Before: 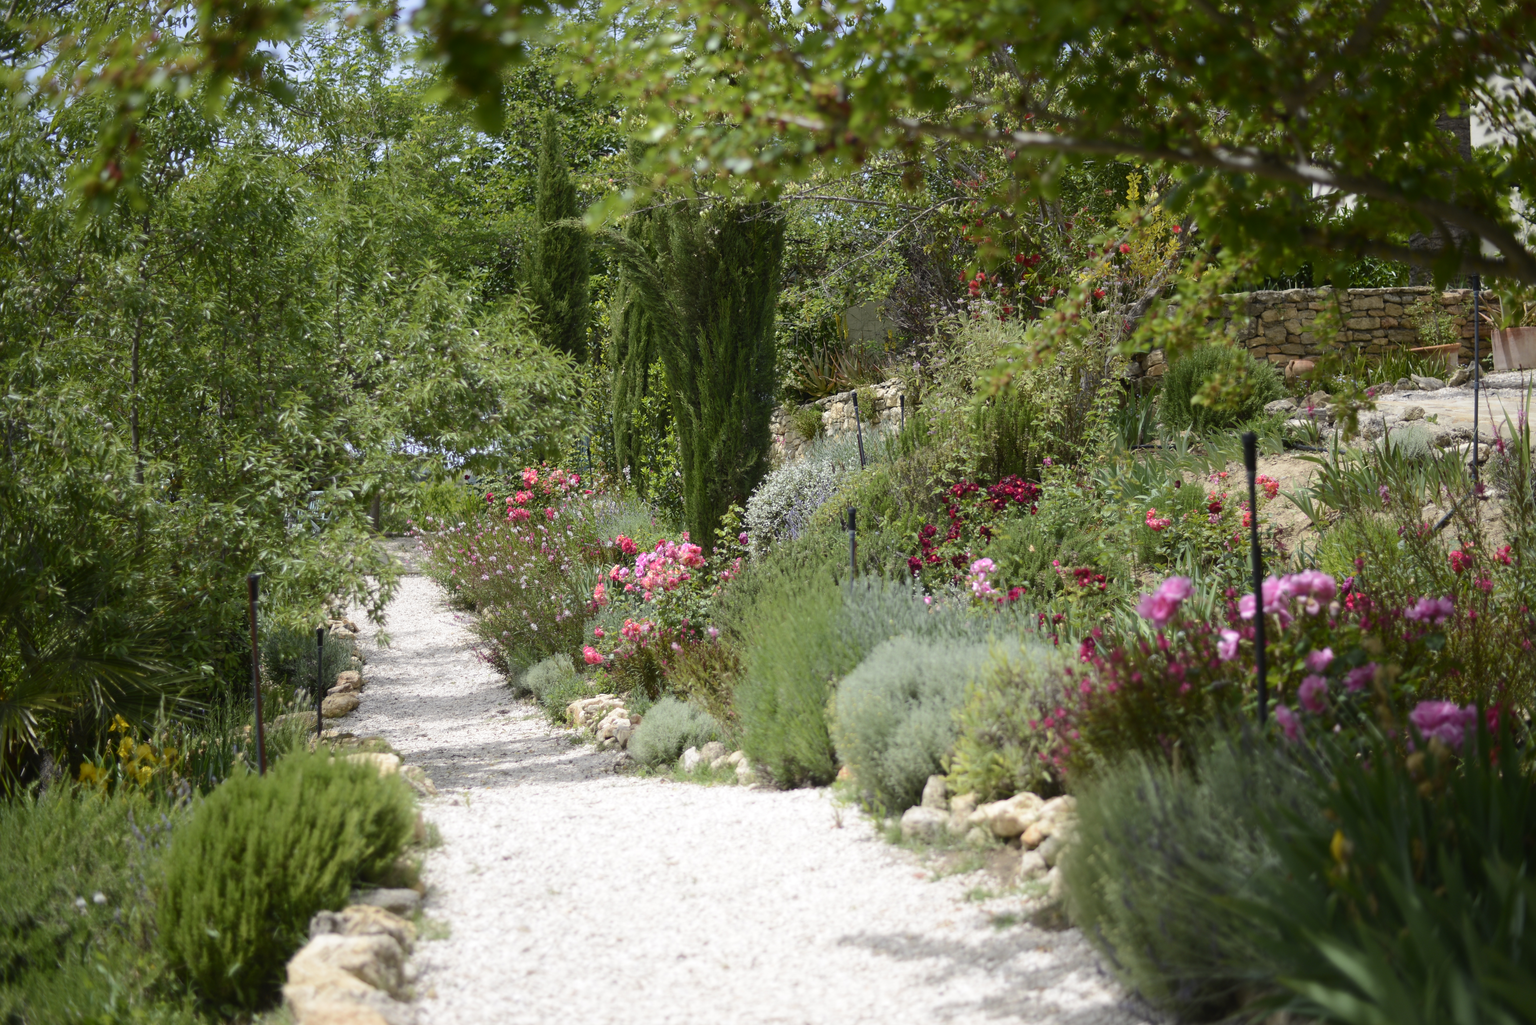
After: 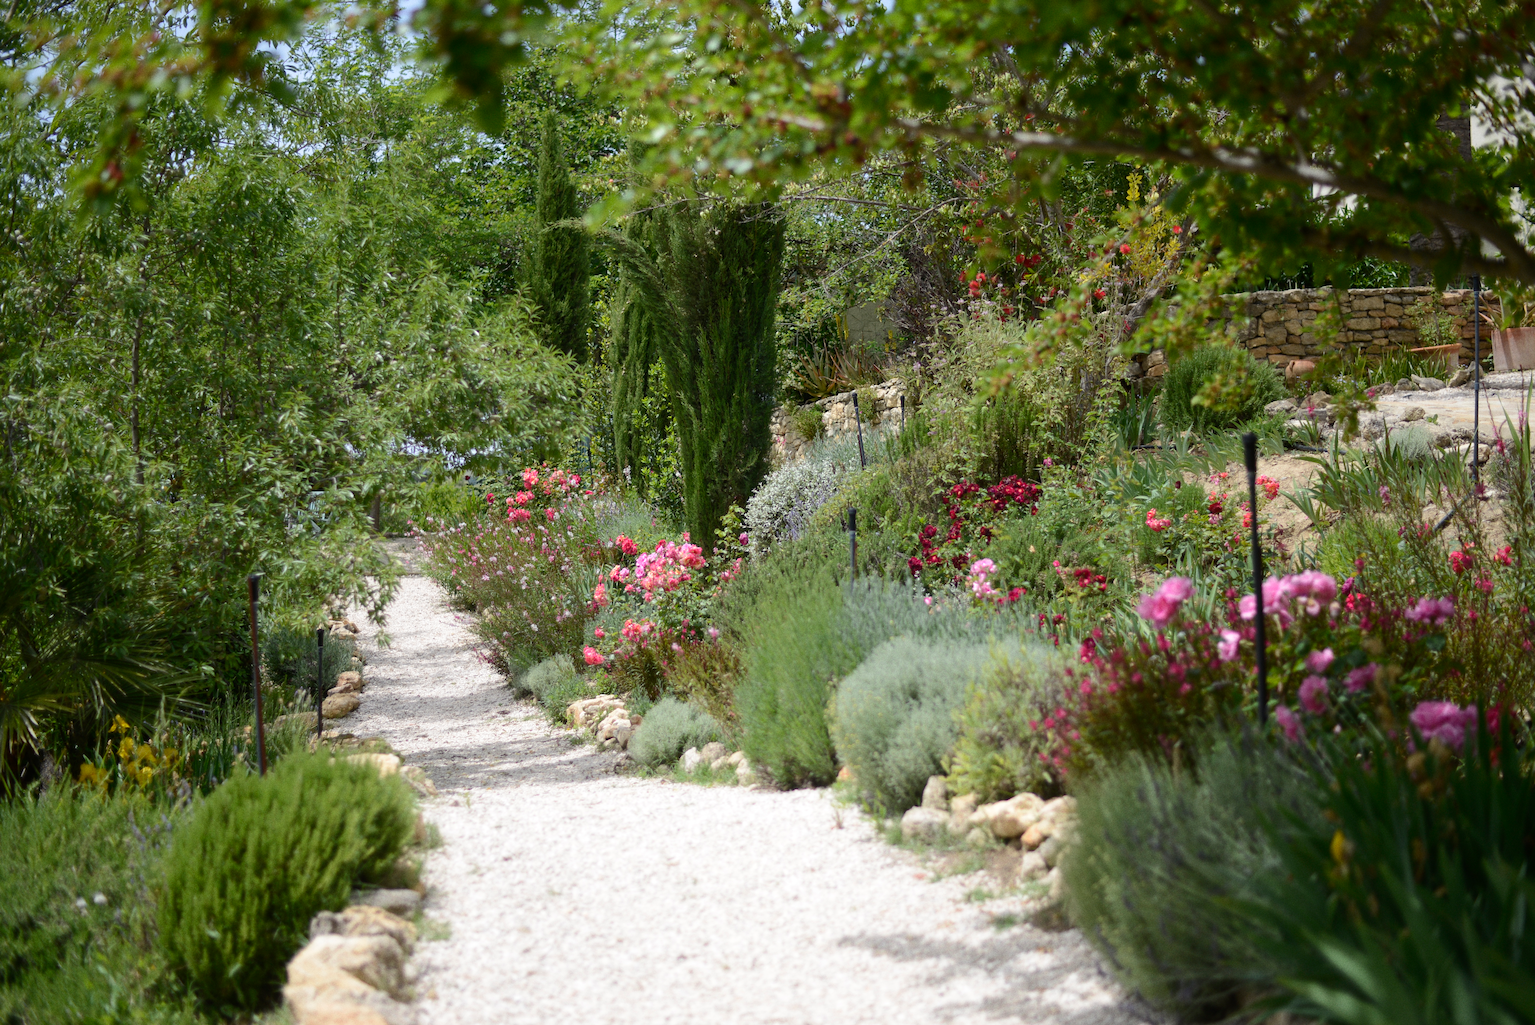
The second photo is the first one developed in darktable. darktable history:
tone equalizer: on, module defaults
grain: coarseness 0.09 ISO
